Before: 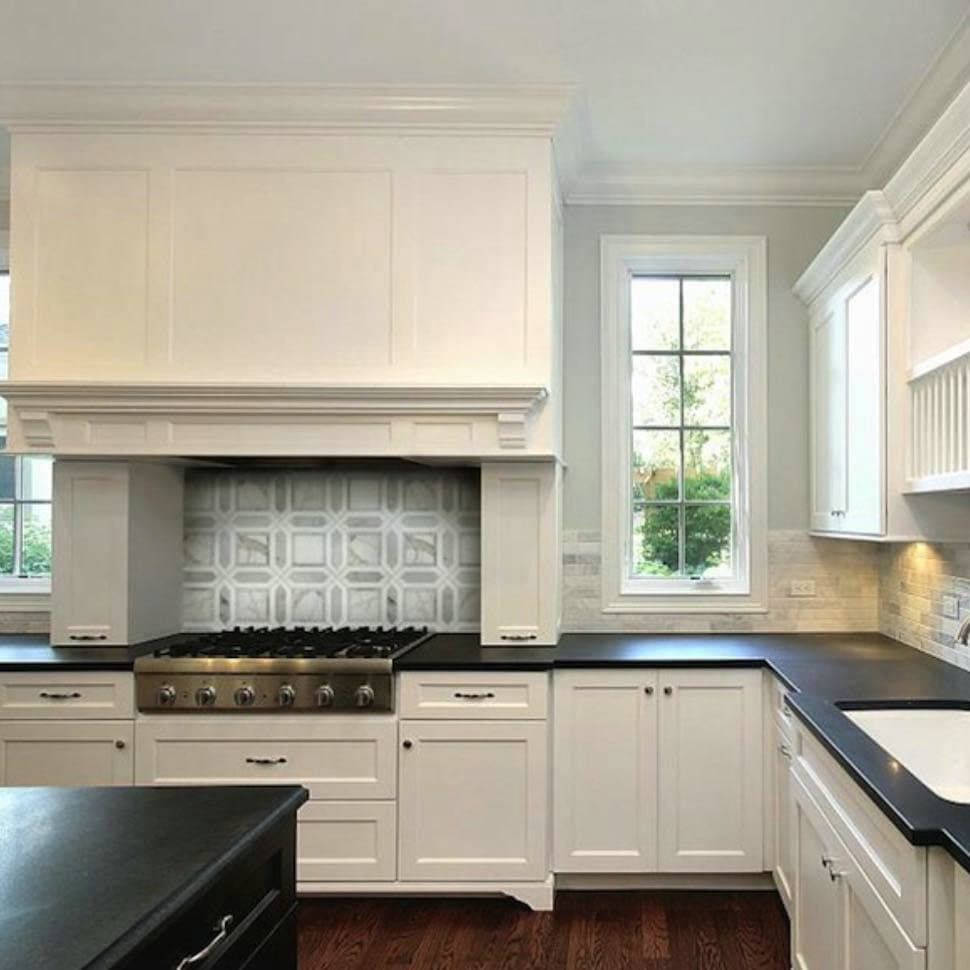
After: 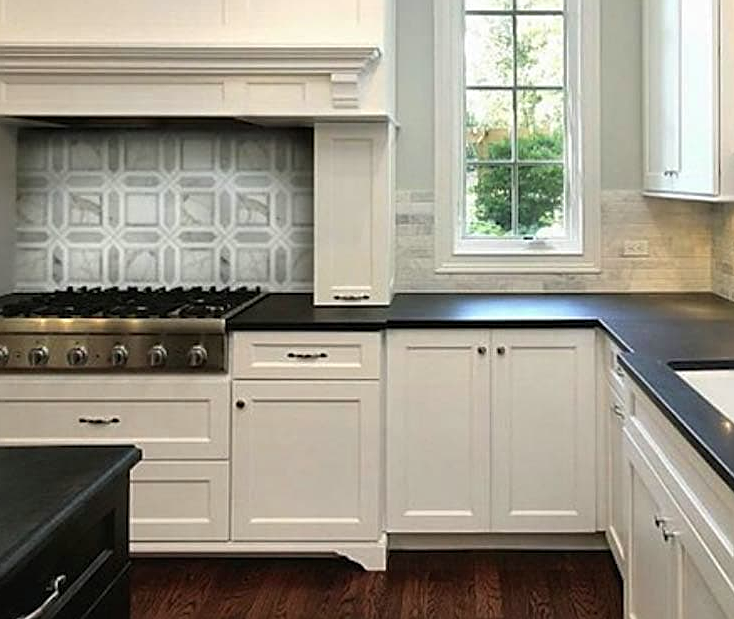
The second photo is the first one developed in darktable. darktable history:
crop and rotate: left 17.299%, top 35.115%, right 7.015%, bottom 1.024%
sharpen: on, module defaults
